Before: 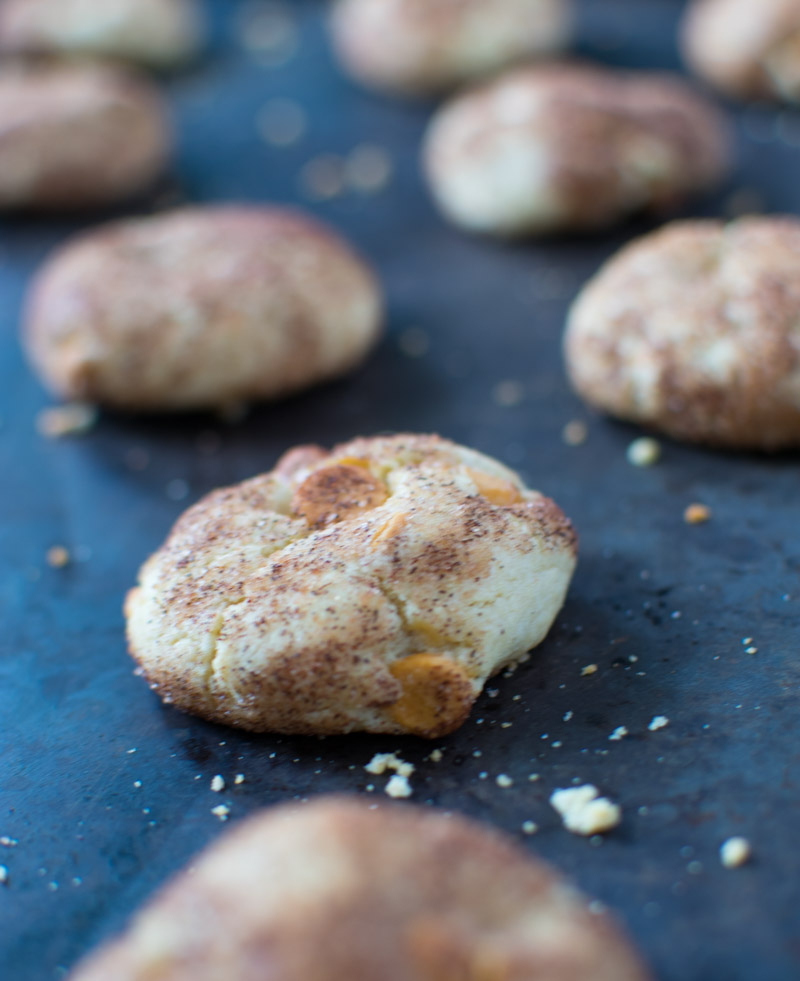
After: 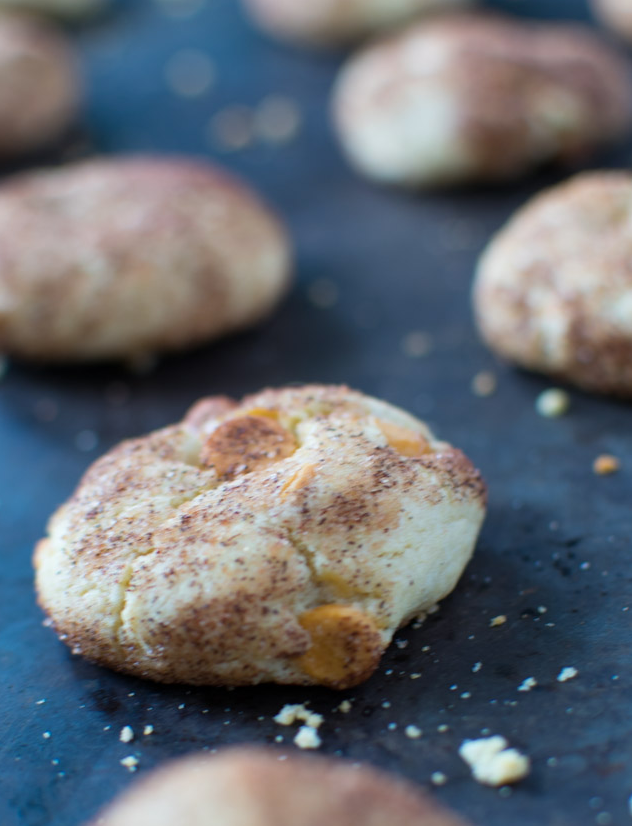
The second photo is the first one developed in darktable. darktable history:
crop: left 11.432%, top 5.056%, right 9.554%, bottom 10.709%
